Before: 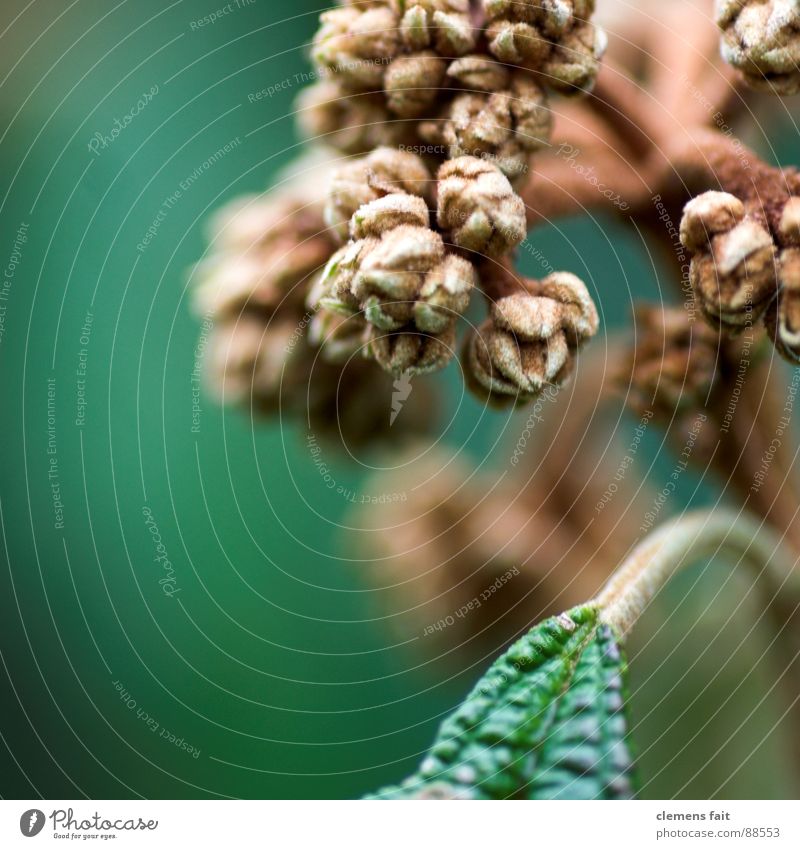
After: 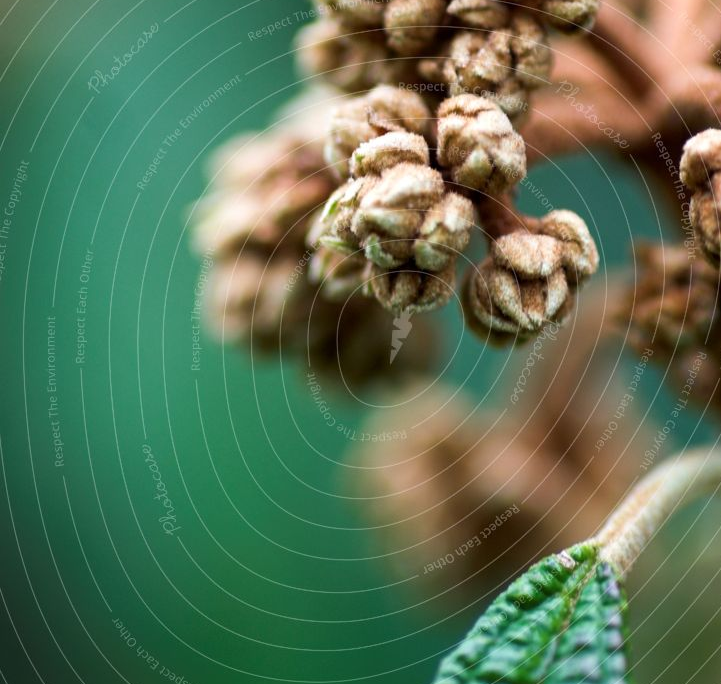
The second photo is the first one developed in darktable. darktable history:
crop: top 7.39%, right 9.858%, bottom 11.976%
